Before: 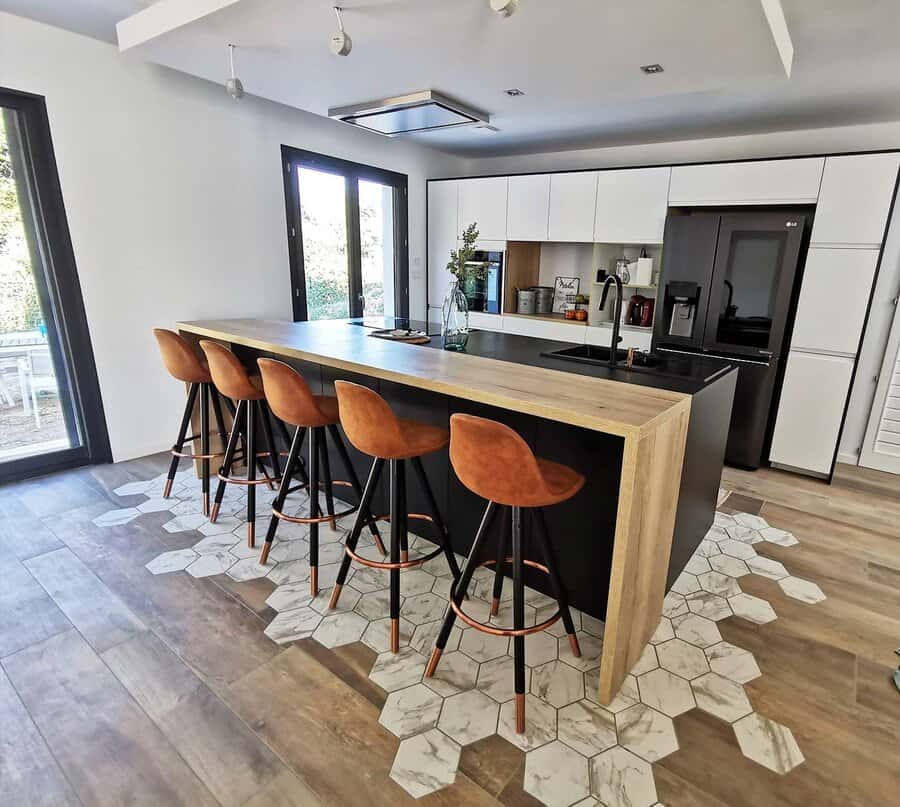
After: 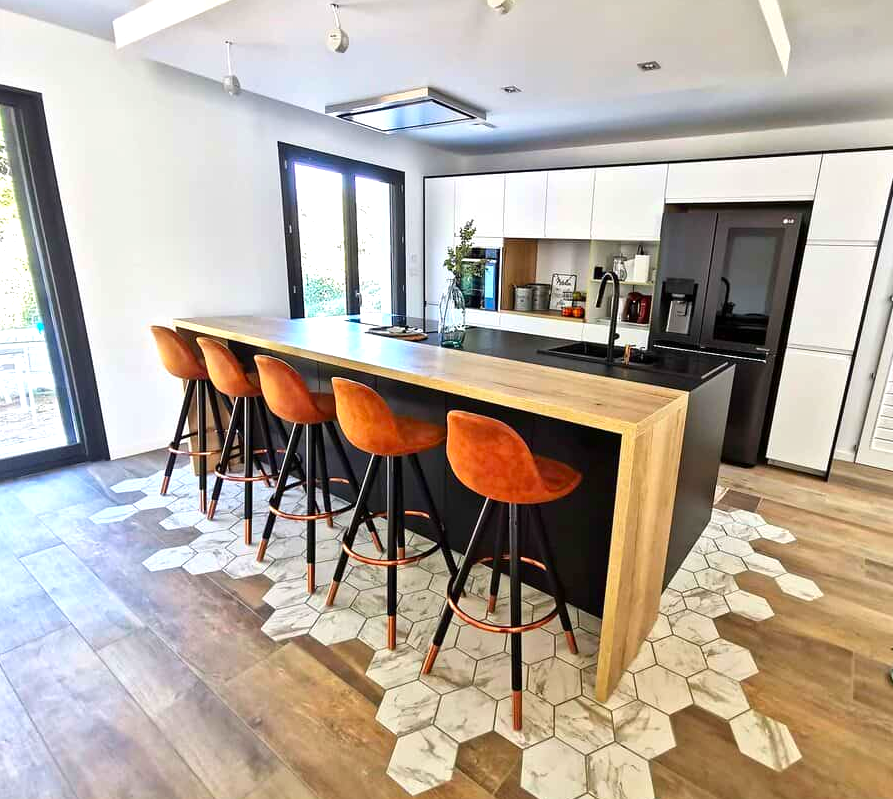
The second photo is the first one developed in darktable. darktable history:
exposure: exposure 0.574 EV, compensate highlight preservation false
color balance rgb: linear chroma grading › global chroma -0.67%, saturation formula JzAzBz (2021)
crop: left 0.434%, top 0.485%, right 0.244%, bottom 0.386%
contrast brightness saturation: brightness -0.02, saturation 0.35
